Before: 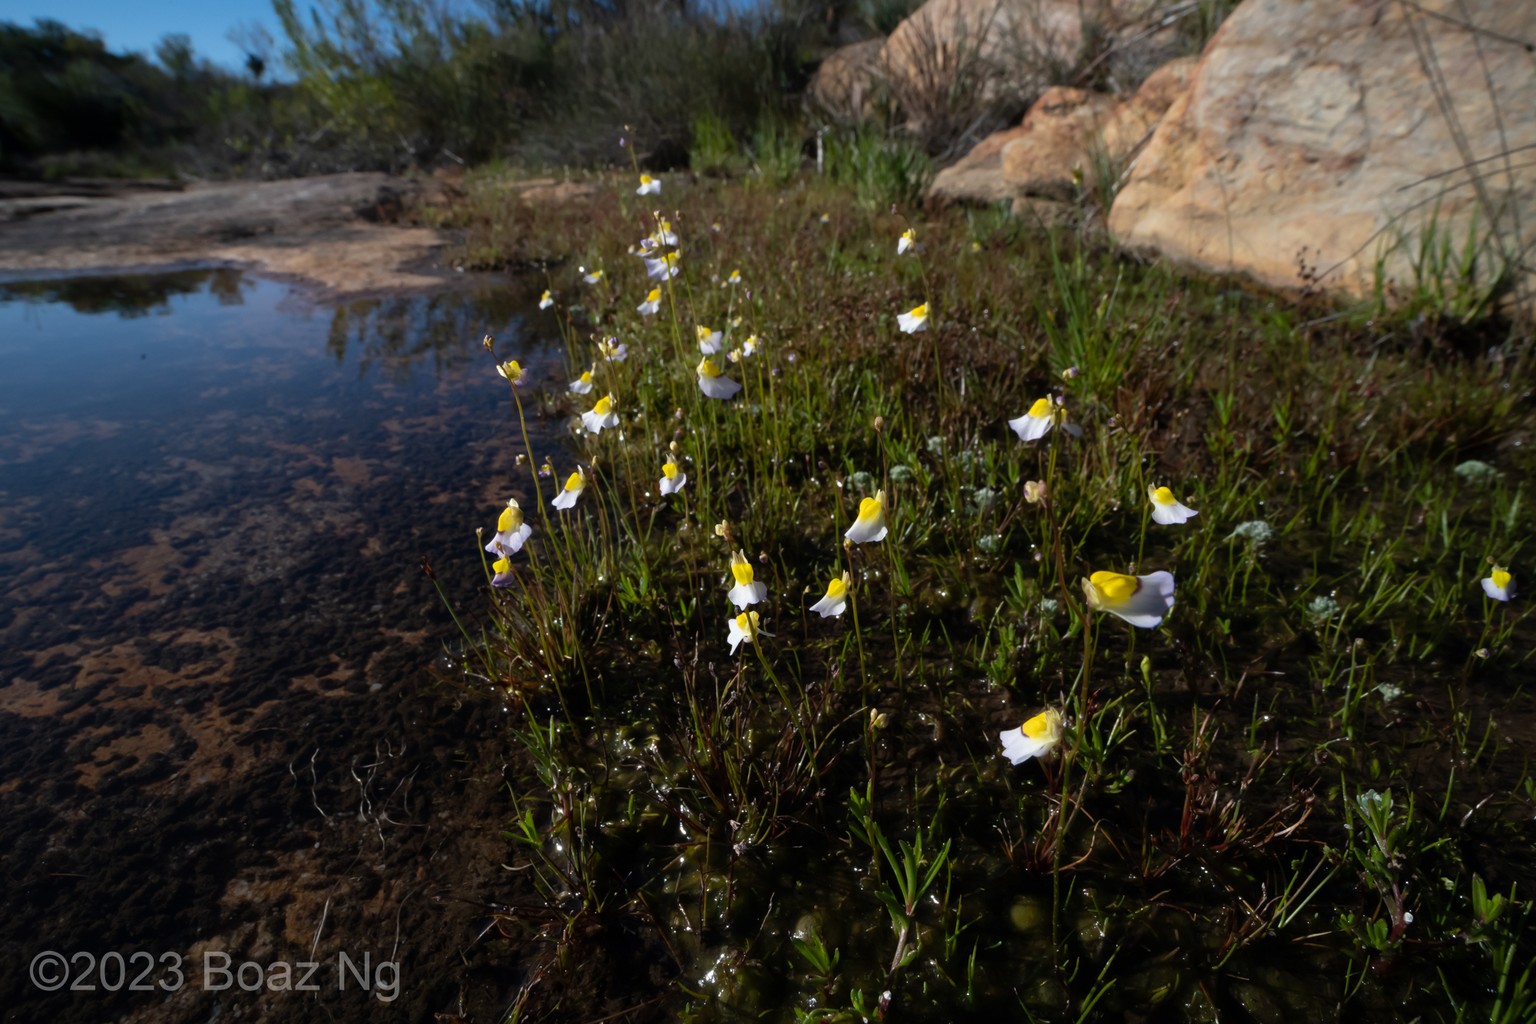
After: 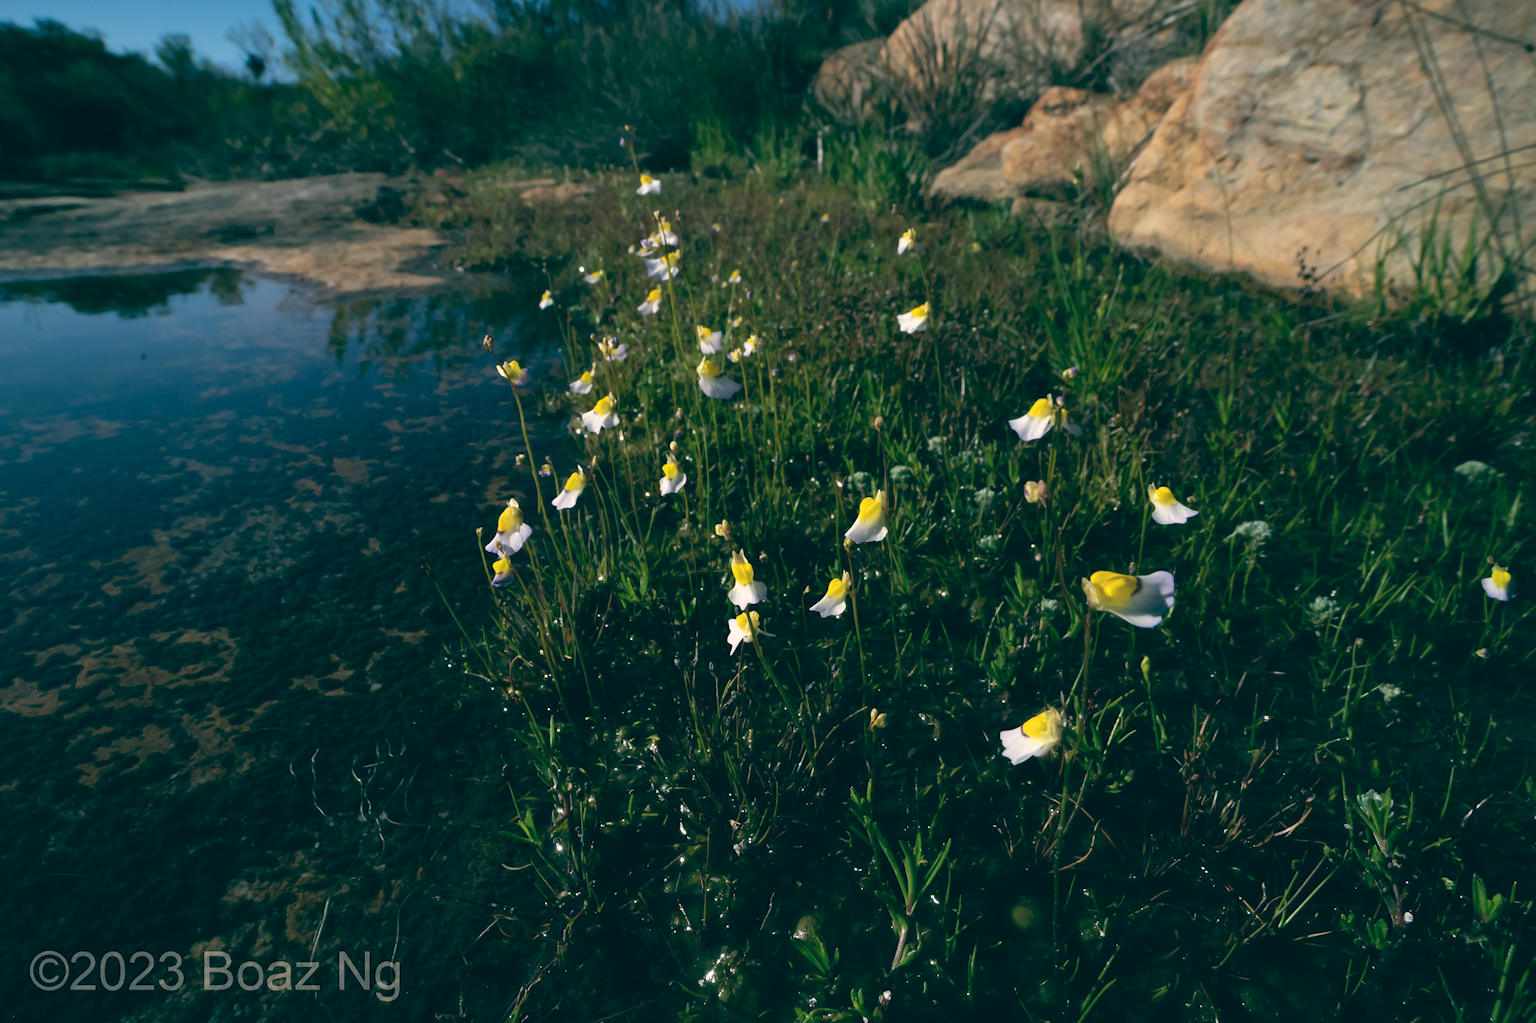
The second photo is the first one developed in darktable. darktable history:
shadows and highlights: shadows 20.55, highlights -20.99, soften with gaussian
color balance: lift [1.005, 0.99, 1.007, 1.01], gamma [1, 0.979, 1.011, 1.021], gain [0.923, 1.098, 1.025, 0.902], input saturation 90.45%, contrast 7.73%, output saturation 105.91%
